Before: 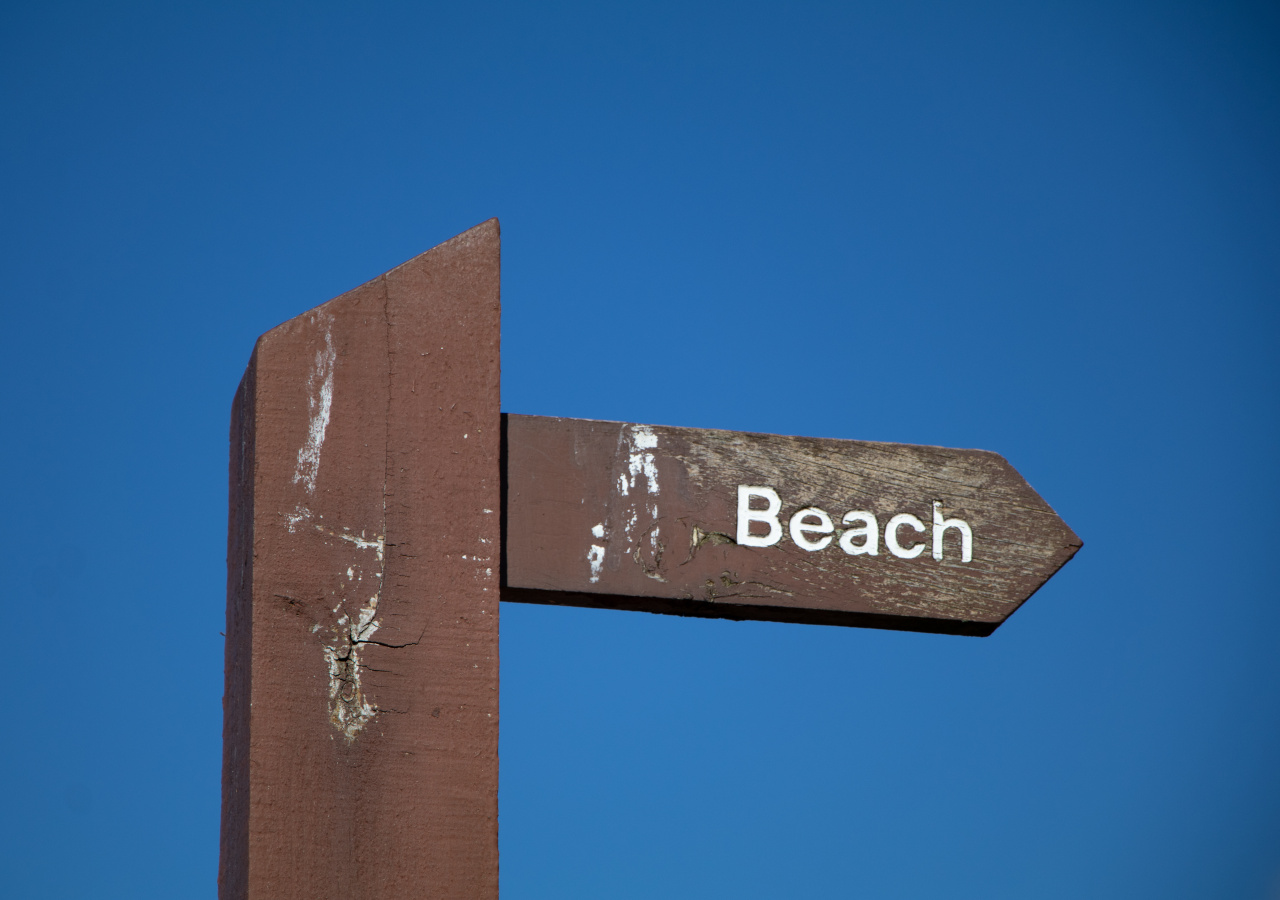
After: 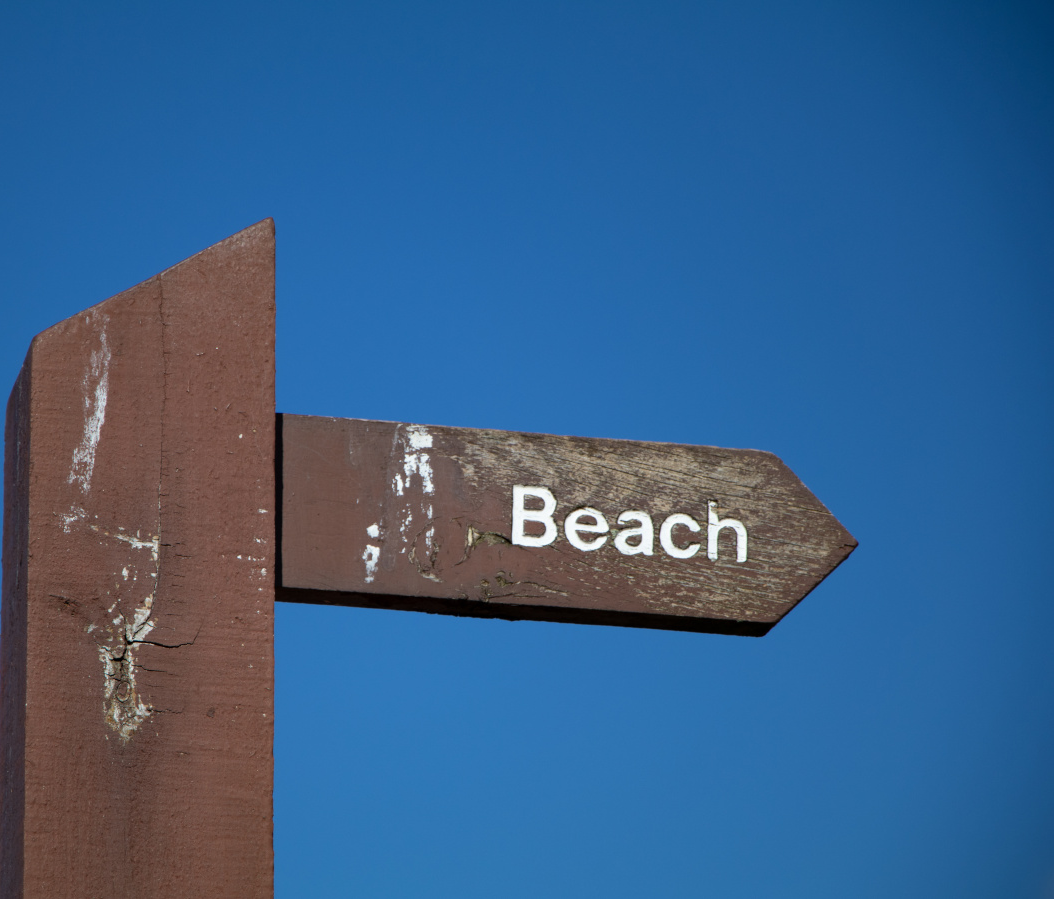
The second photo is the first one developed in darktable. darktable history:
crop: left 17.633%, bottom 0.04%
